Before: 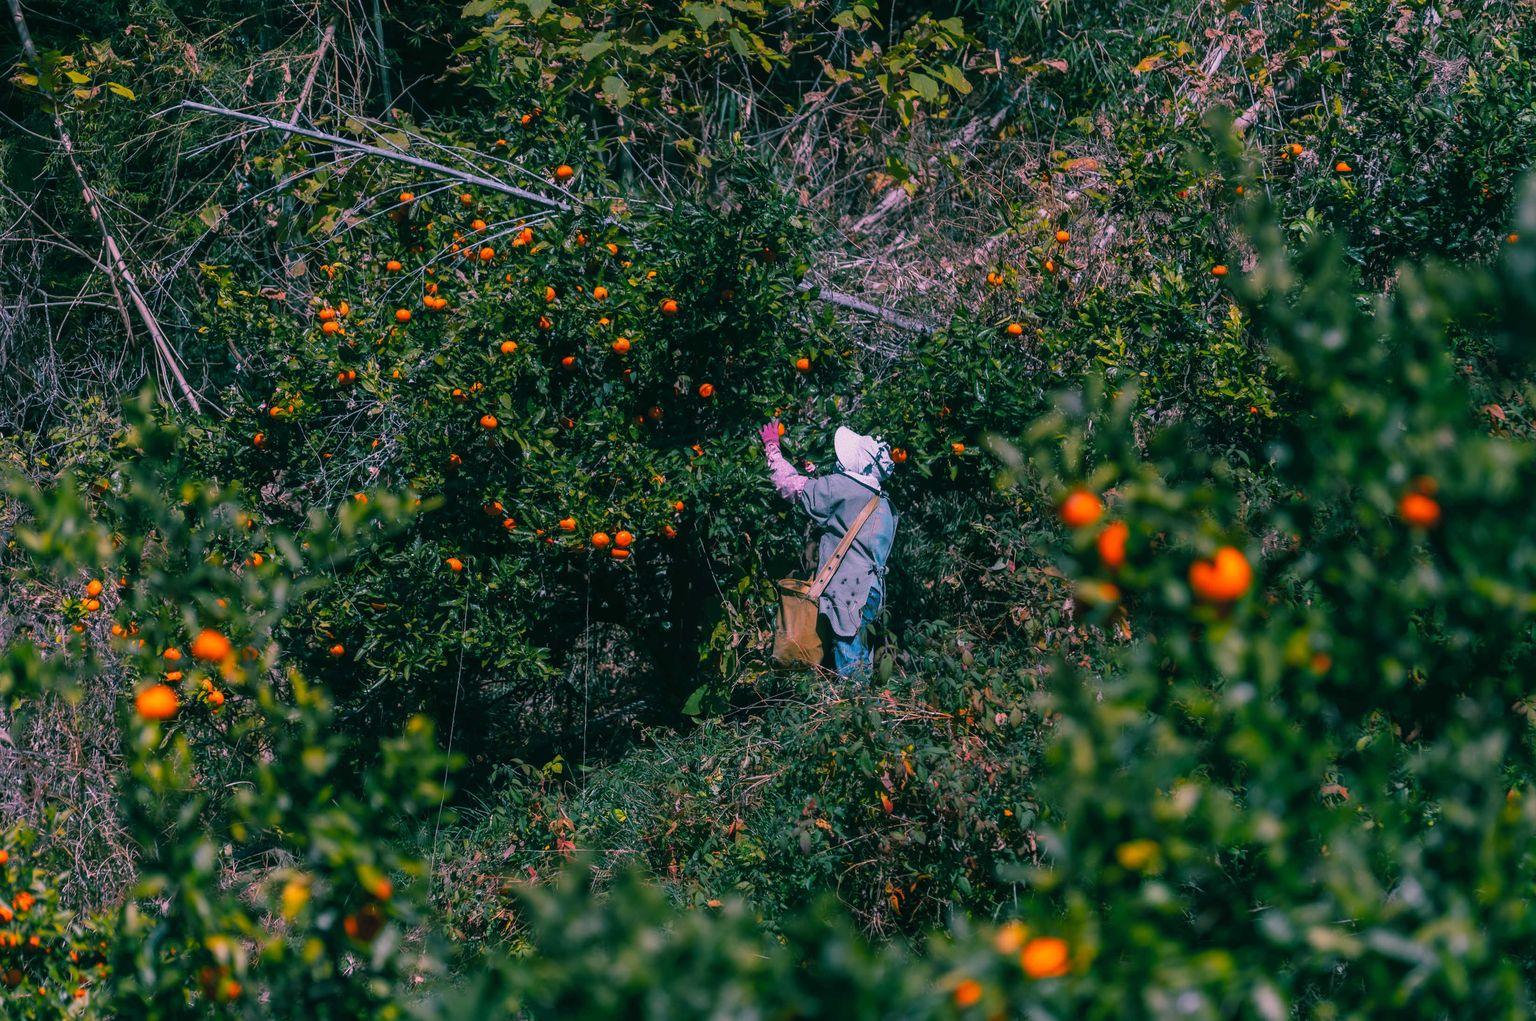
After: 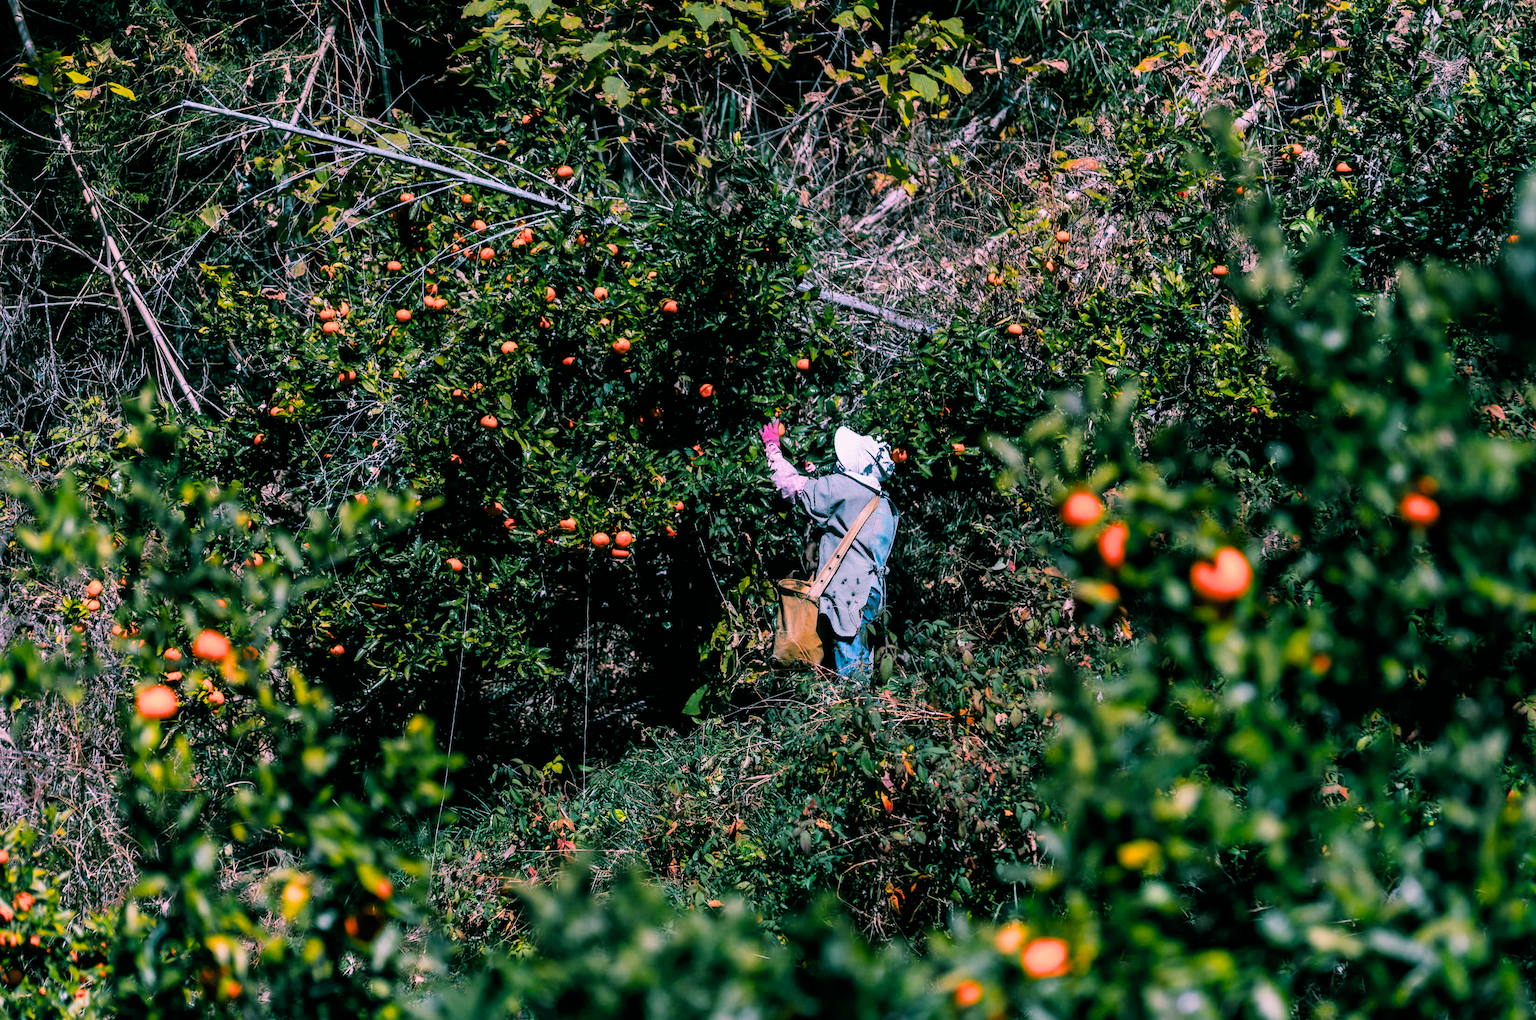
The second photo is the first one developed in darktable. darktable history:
exposure: black level correction 0.001, compensate highlight preservation false
color balance rgb: perceptual saturation grading › global saturation -0.066%, perceptual brilliance grading › global brilliance 30.306%
filmic rgb: black relative exposure -5.12 EV, white relative exposure 3.96 EV, hardness 2.89, contrast 1.3, highlights saturation mix -30.47%
tone equalizer: edges refinement/feathering 500, mask exposure compensation -1.57 EV, preserve details no
